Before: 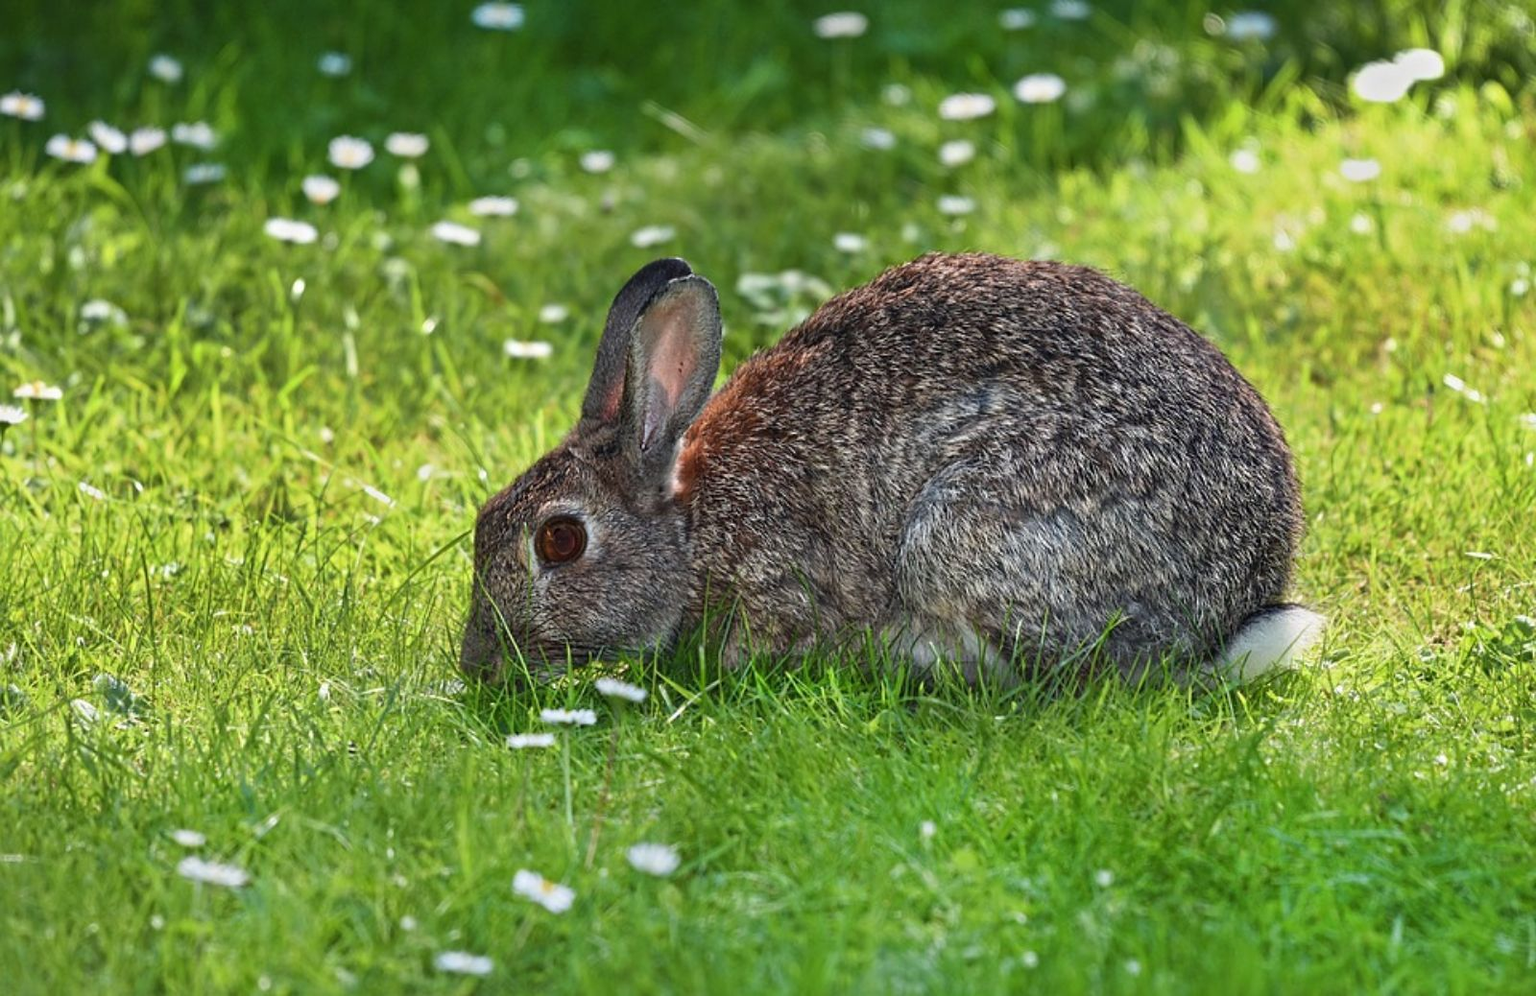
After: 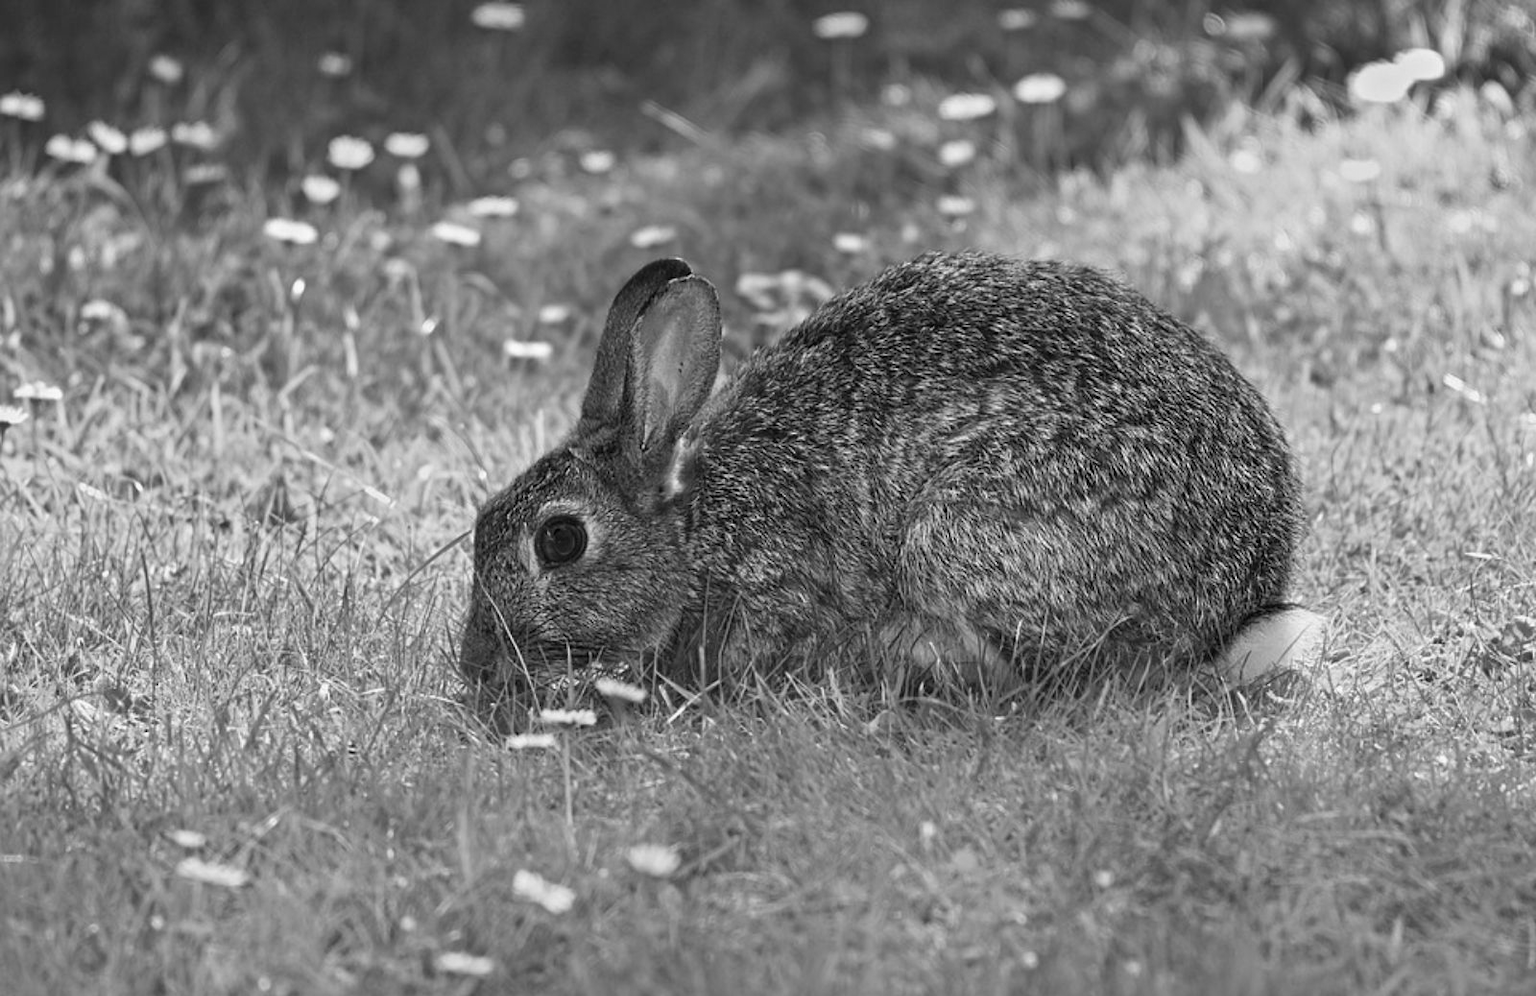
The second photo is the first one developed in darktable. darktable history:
color correction: saturation 1.1
color balance rgb: perceptual saturation grading › global saturation 30%, global vibrance 20%
monochrome: a 32, b 64, size 2.3
